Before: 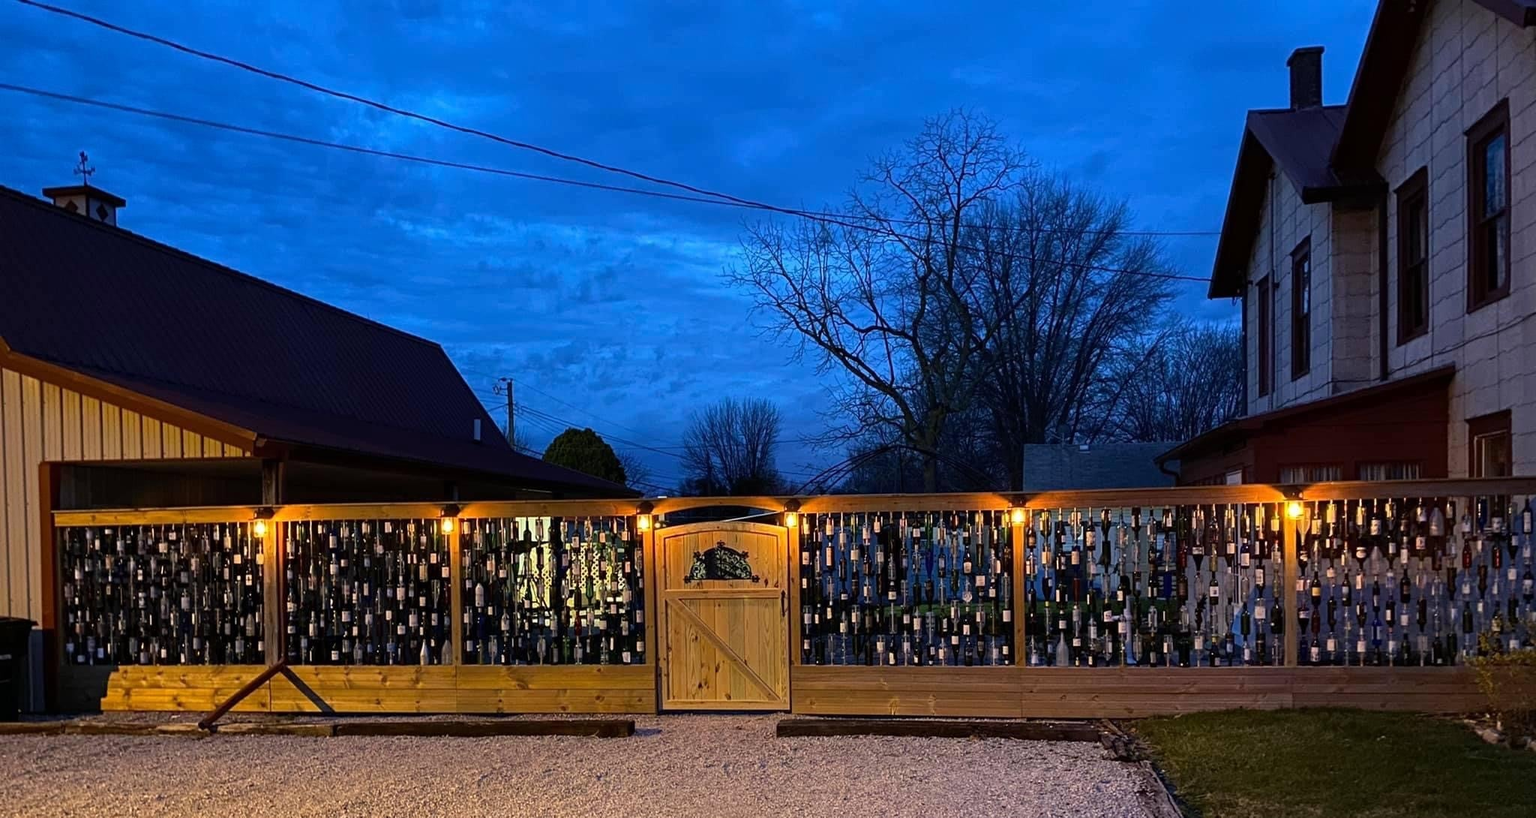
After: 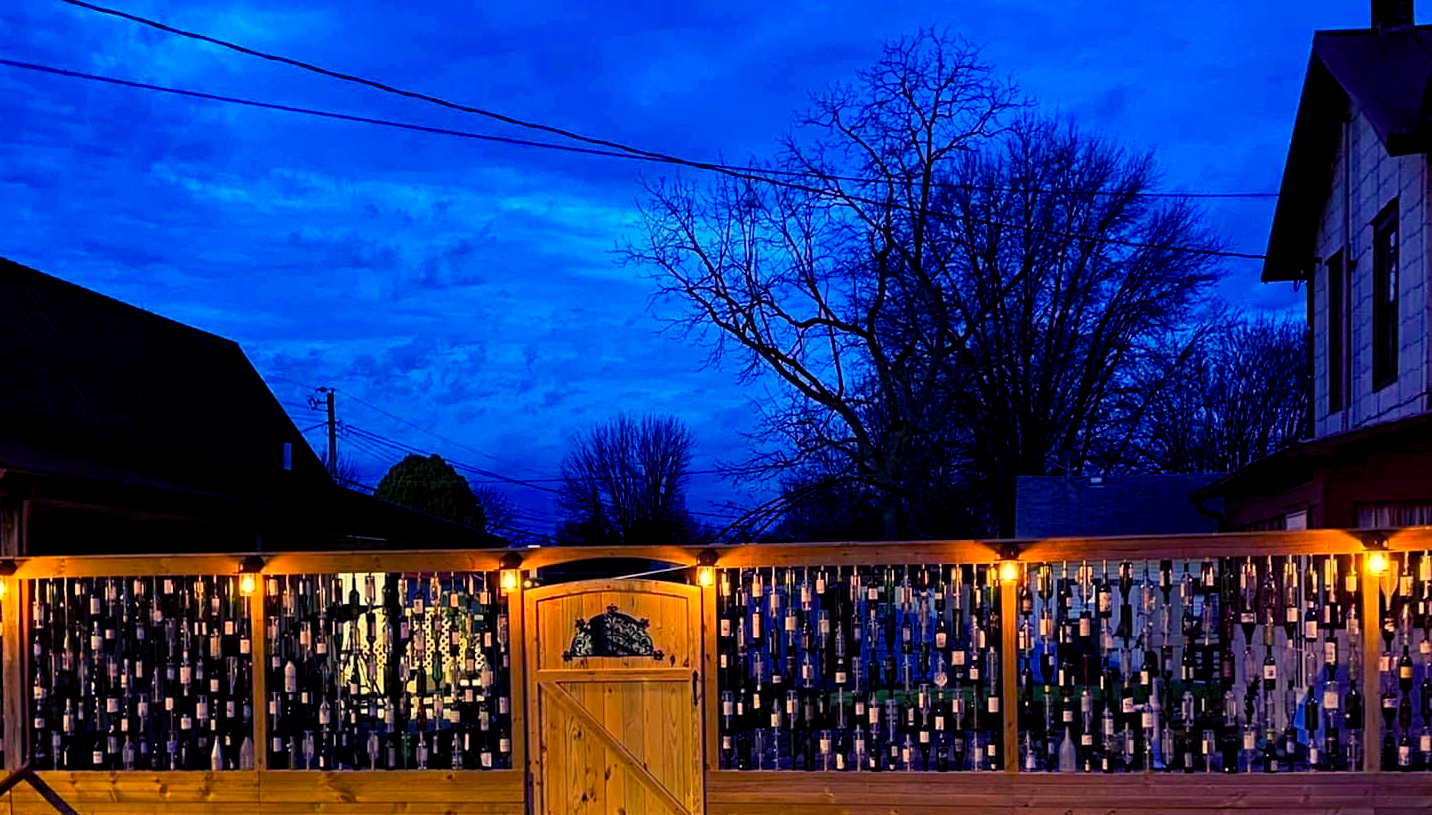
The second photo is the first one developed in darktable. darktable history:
crop and rotate: left 17.046%, top 10.659%, right 12.989%, bottom 14.553%
color balance rgb: shadows lift › luminance -28.76%, shadows lift › chroma 15%, shadows lift › hue 270°, power › chroma 1%, power › hue 255°, highlights gain › luminance 7.14%, highlights gain › chroma 2%, highlights gain › hue 90°, global offset › luminance -0.29%, global offset › hue 260°, perceptual saturation grading › global saturation 20%, perceptual saturation grading › highlights -13.92%, perceptual saturation grading › shadows 50%
white balance: red 1.127, blue 0.943
